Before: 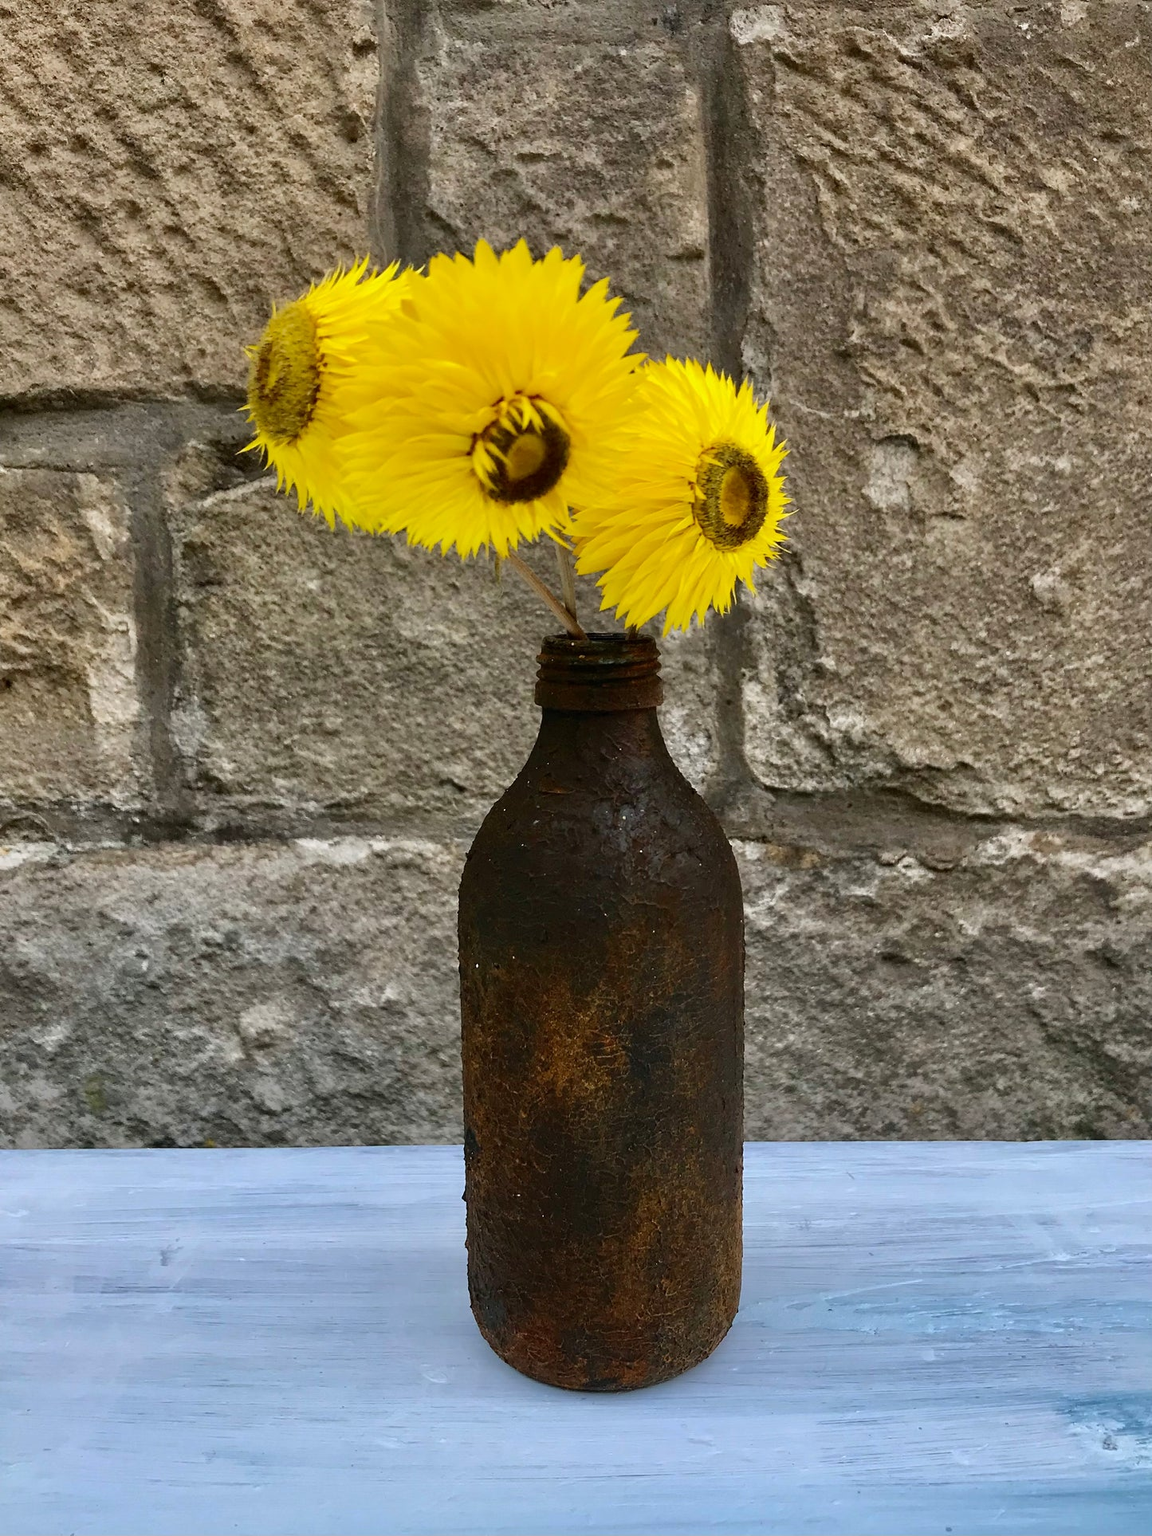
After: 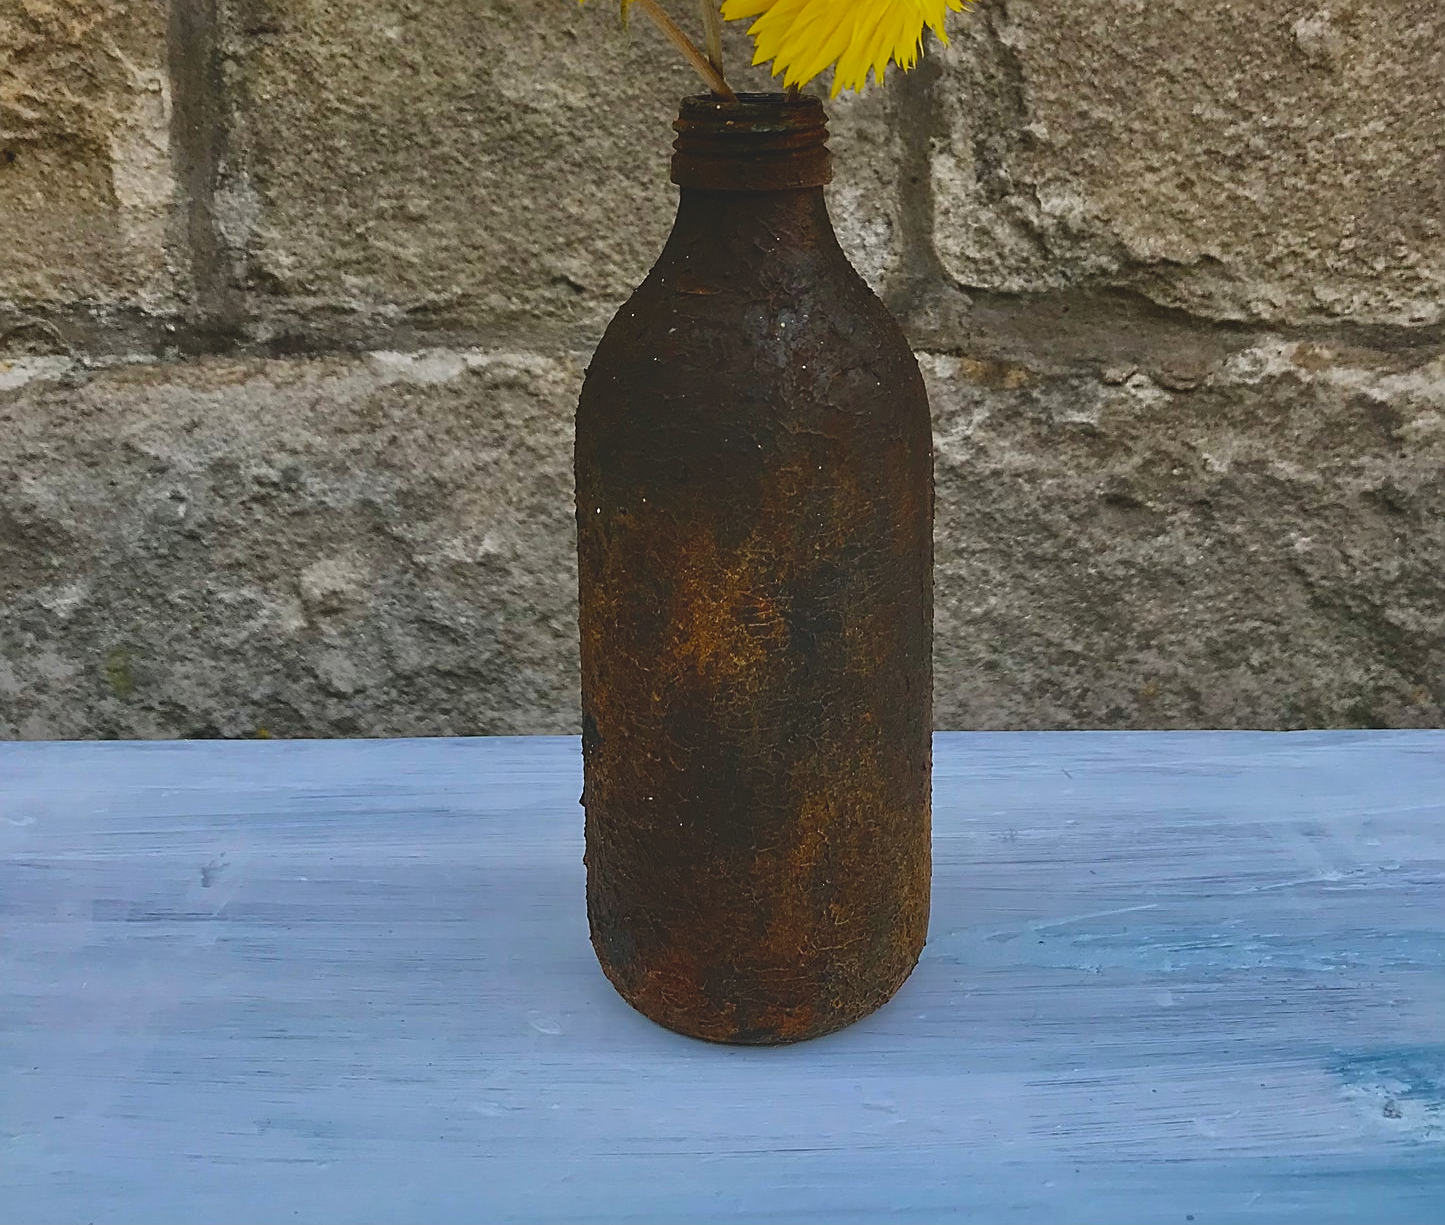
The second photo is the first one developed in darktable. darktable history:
shadows and highlights: shadows 31.98, highlights -32.52, soften with gaussian
color balance rgb: perceptual saturation grading › global saturation 30.067%, perceptual brilliance grading › highlights 2.972%, contrast -9.764%
crop and rotate: top 36.387%
exposure: black level correction -0.015, exposure -0.52 EV, compensate highlight preservation false
sharpen: on, module defaults
